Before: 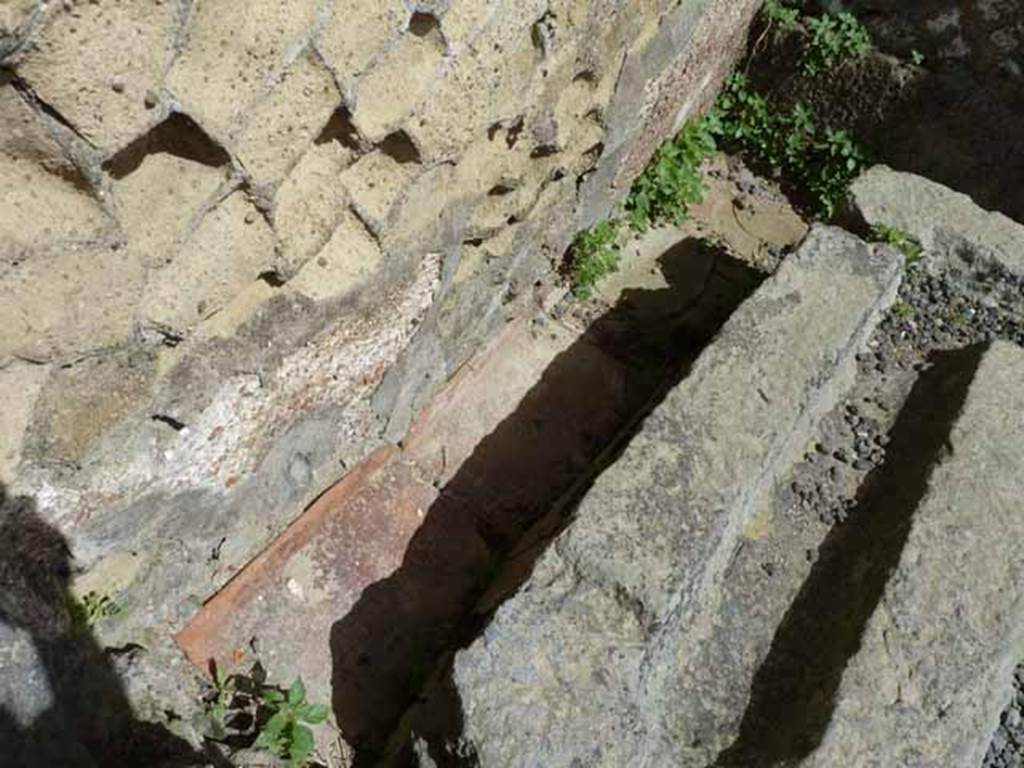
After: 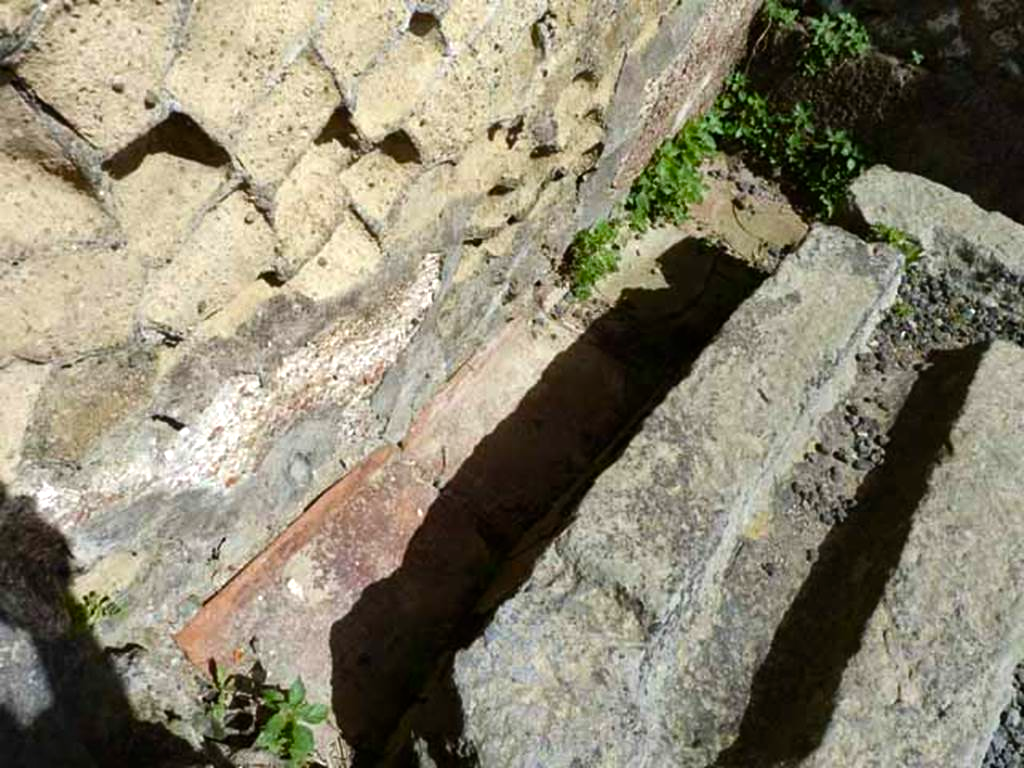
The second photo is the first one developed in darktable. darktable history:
color balance rgb: shadows lift › luminance -20%, power › hue 72.24°, highlights gain › luminance 15%, global offset › hue 171.6°, perceptual saturation grading › highlights -15%, perceptual saturation grading › shadows 25%, global vibrance 35%, contrast 10%
tone equalizer: on, module defaults
exposure: exposure -0.021 EV, compensate highlight preservation false
